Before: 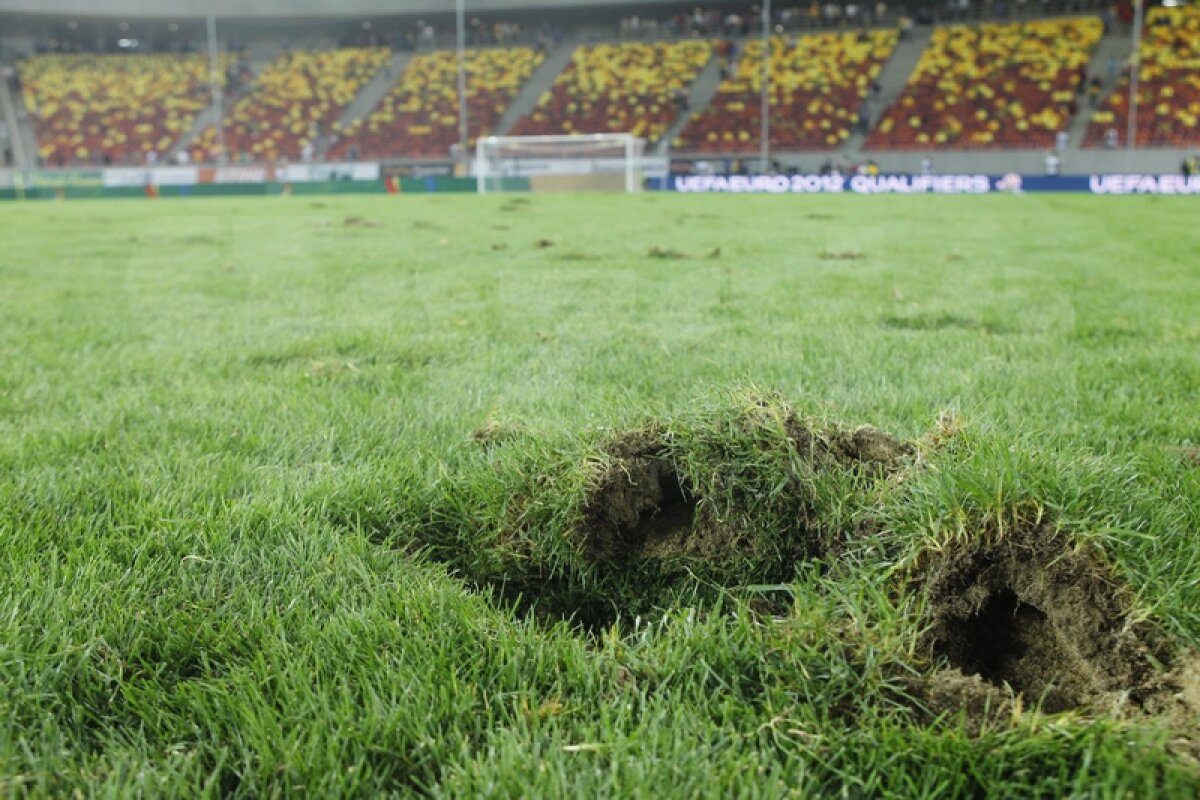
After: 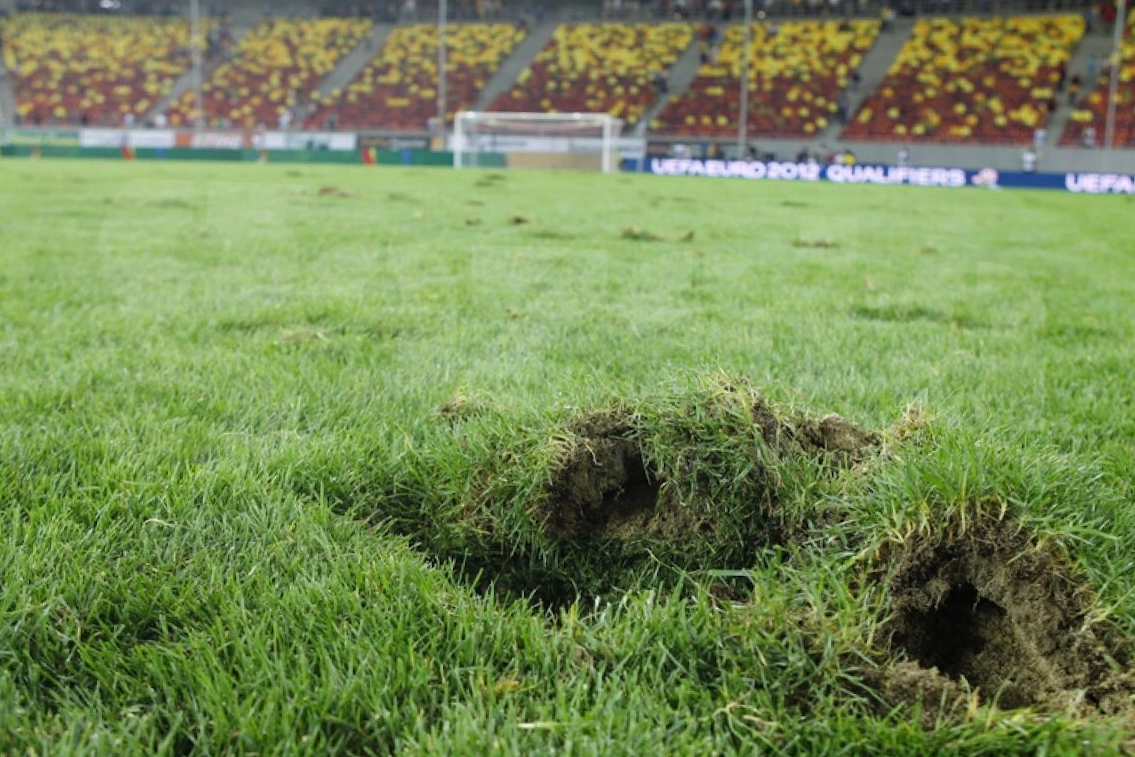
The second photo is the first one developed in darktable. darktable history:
crop and rotate: angle -2.2°
haze removal: compatibility mode true, adaptive false
